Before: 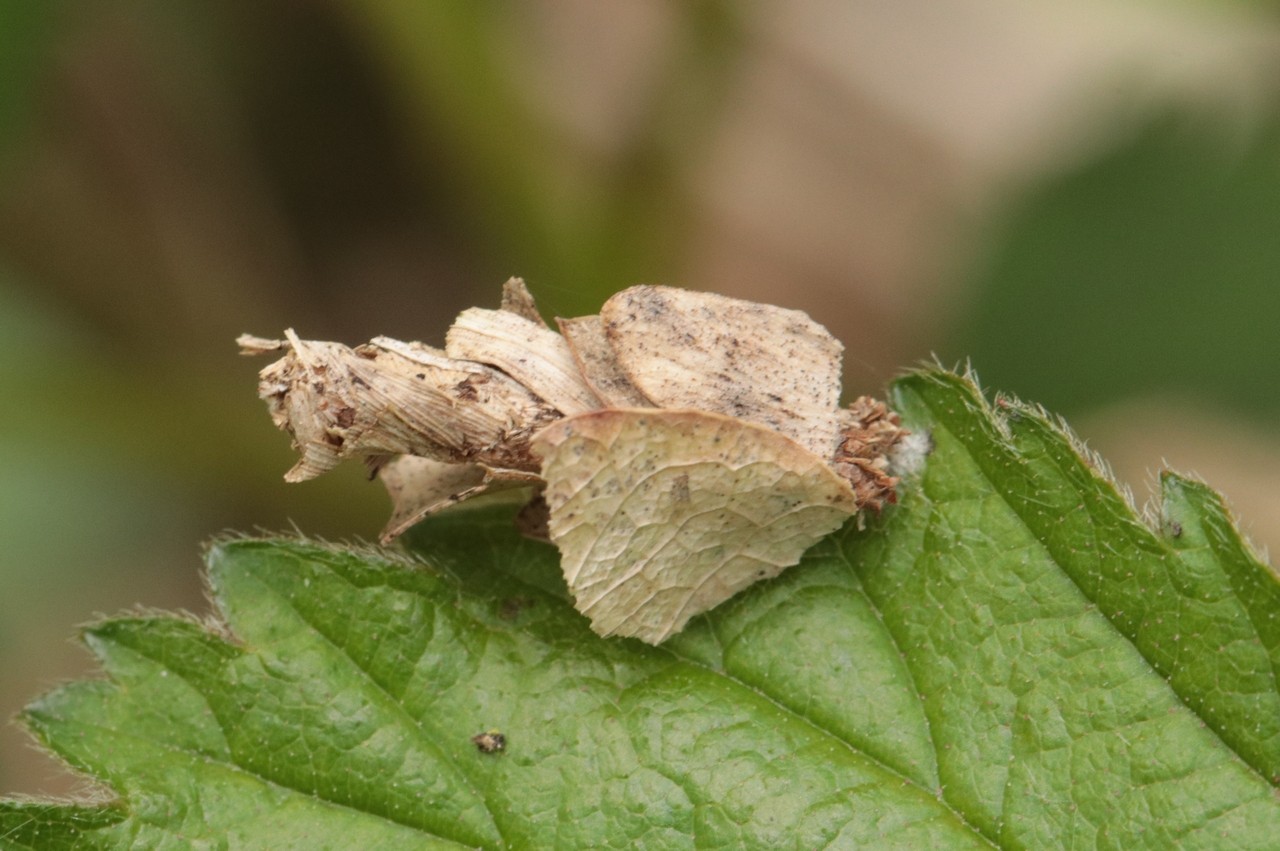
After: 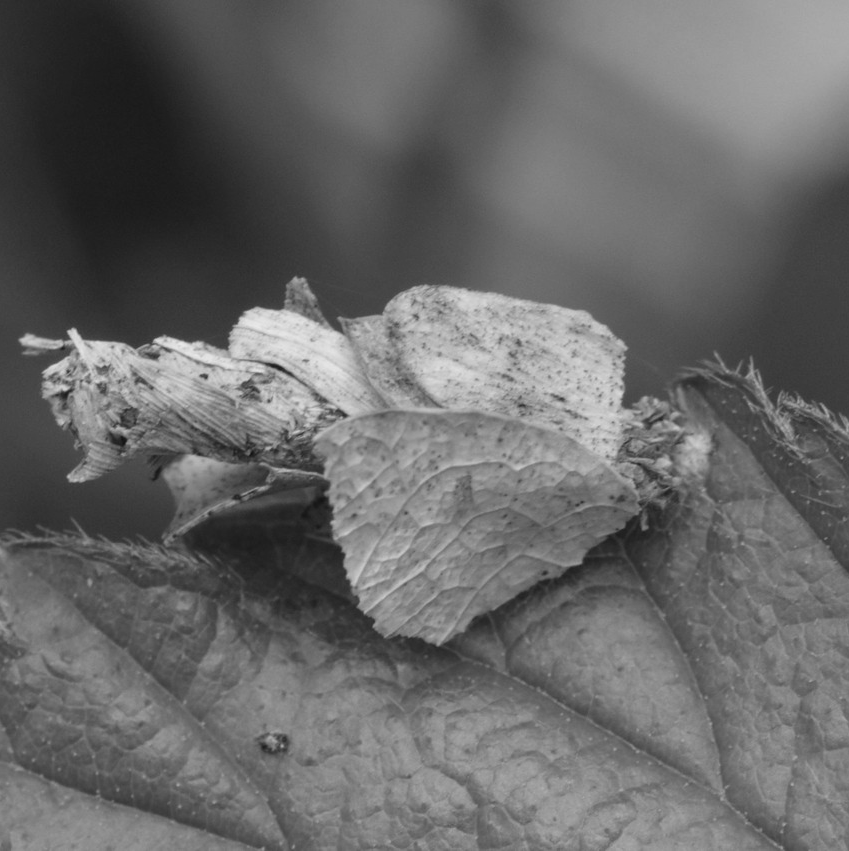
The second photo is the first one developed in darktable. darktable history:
exposure: compensate highlight preservation false
crop: left 17.007%, right 16.63%
color calibration: output gray [0.25, 0.35, 0.4, 0], illuminant same as pipeline (D50), adaptation XYZ, x 0.346, y 0.358, temperature 5019.73 K, gamut compression 0.982
